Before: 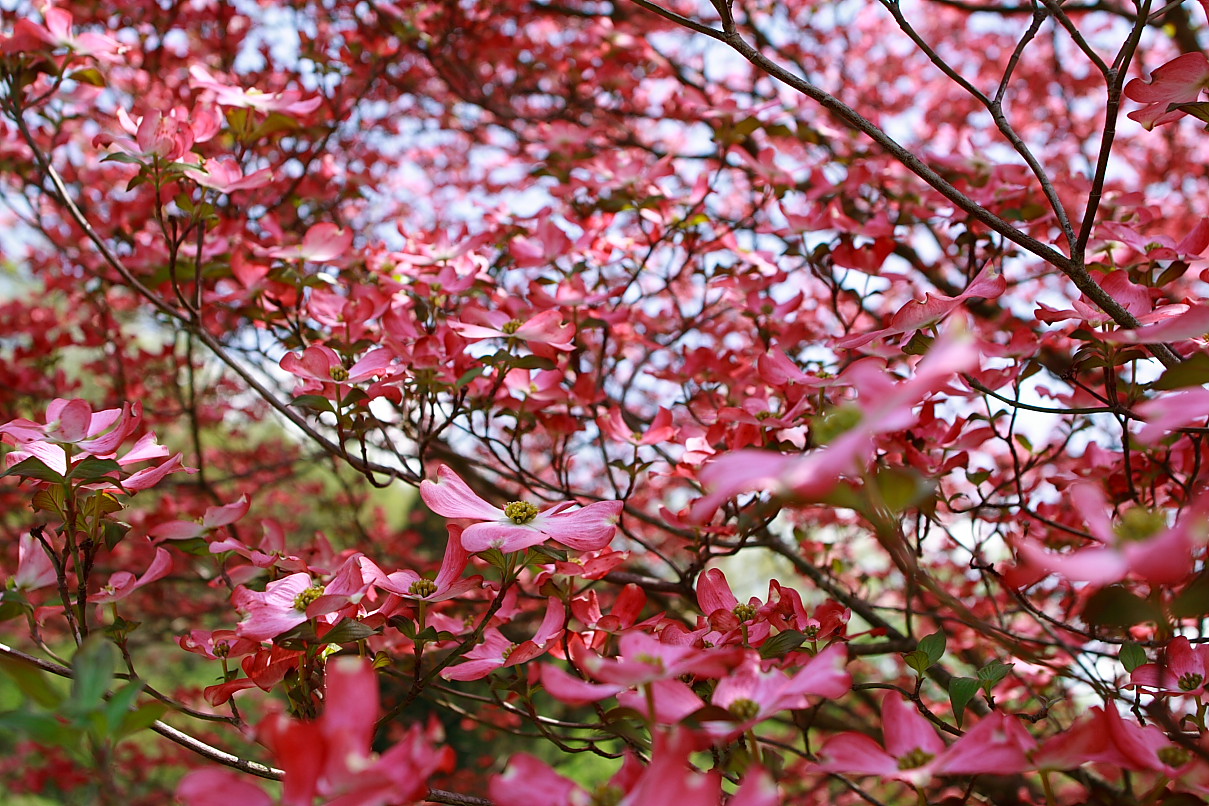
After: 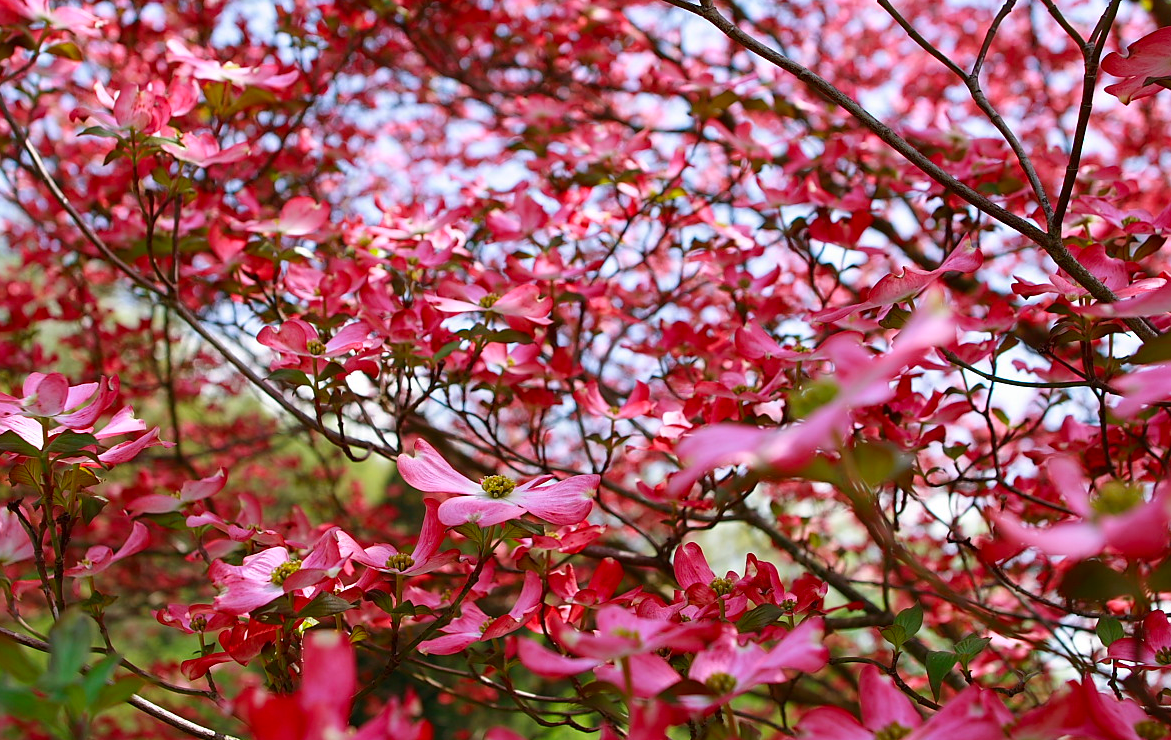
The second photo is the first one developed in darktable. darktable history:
crop: left 1.964%, top 3.251%, right 1.122%, bottom 4.933%
contrast brightness saturation: saturation 0.18
